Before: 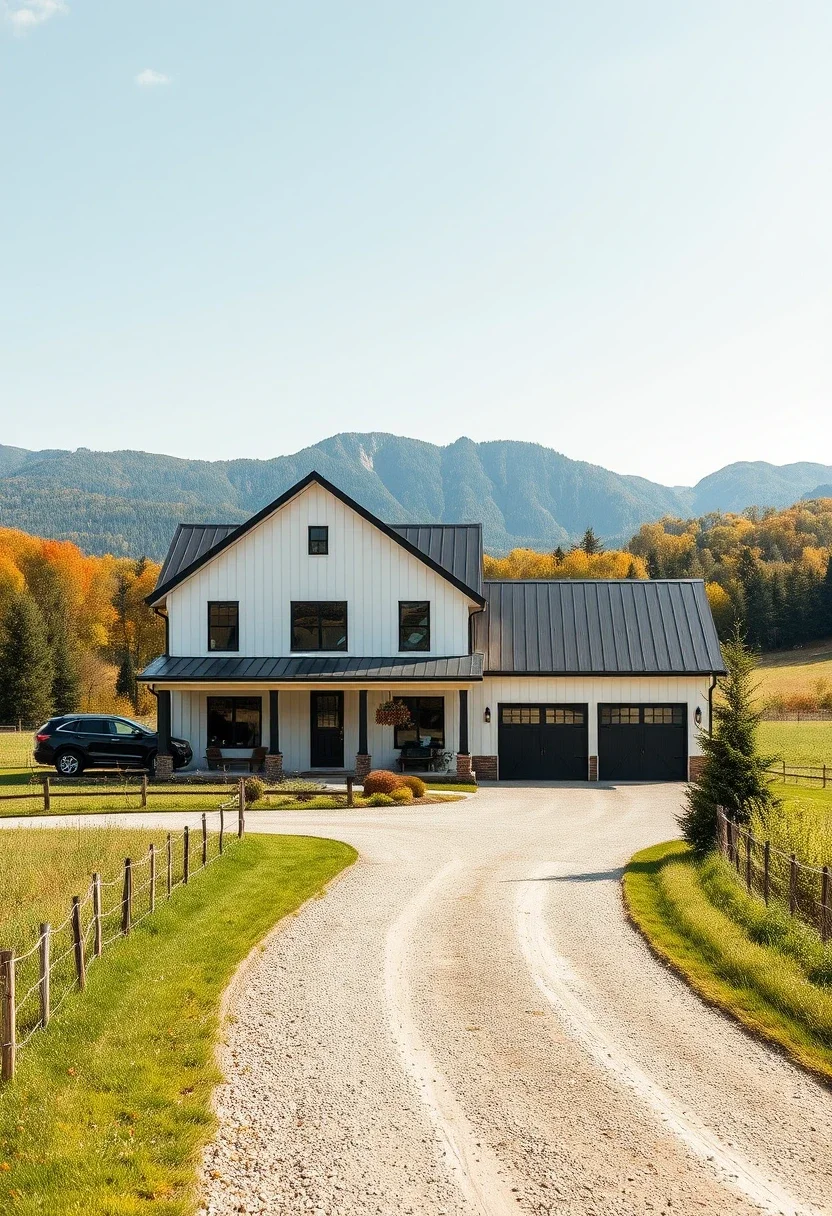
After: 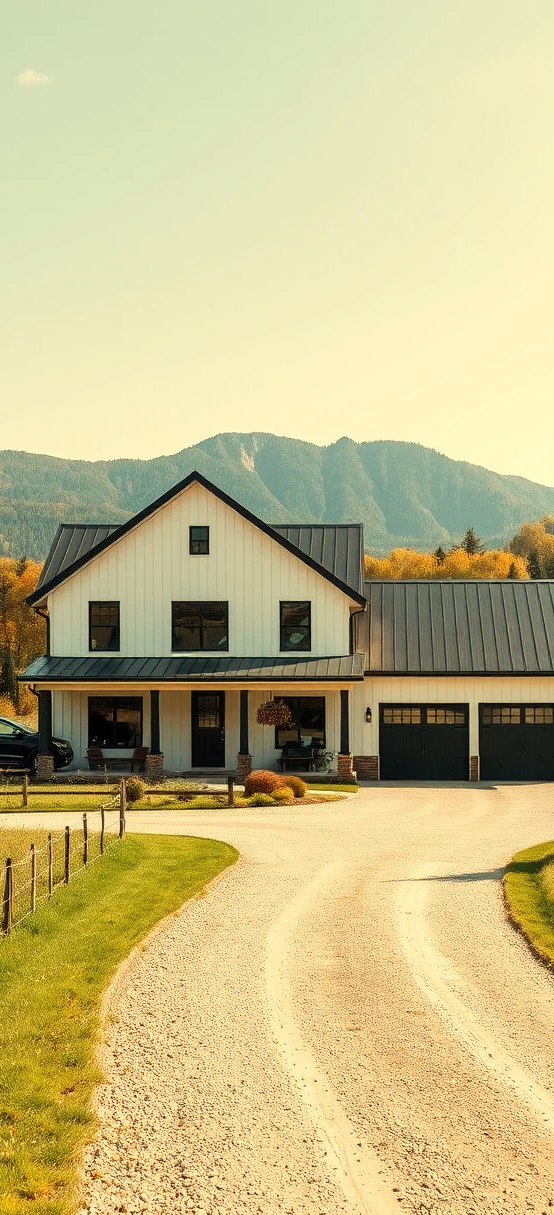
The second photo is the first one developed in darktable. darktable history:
white balance: red 1.08, blue 0.791
crop and rotate: left 14.385%, right 18.948%
base curve: curves: ch0 [(0, 0) (0.283, 0.295) (1, 1)], preserve colors none
